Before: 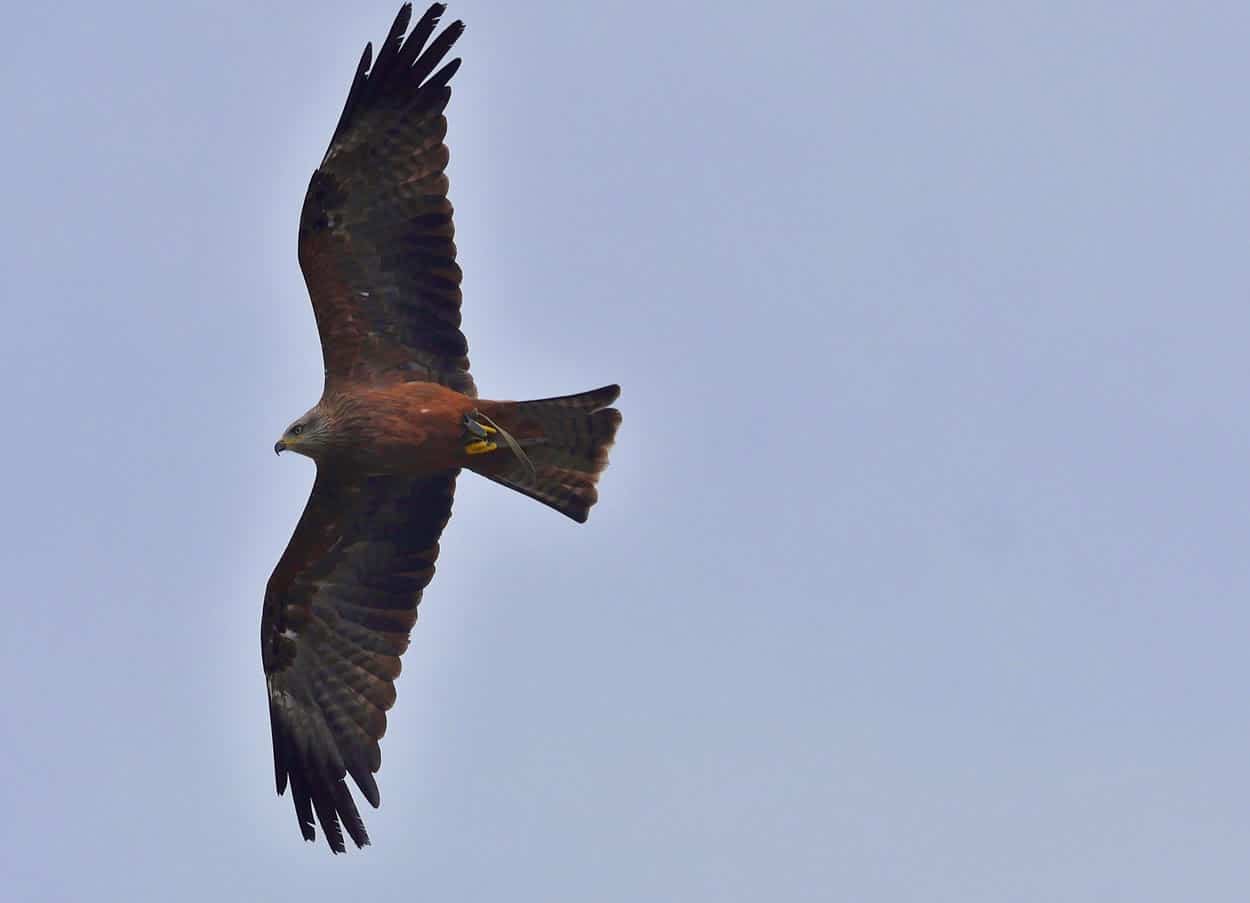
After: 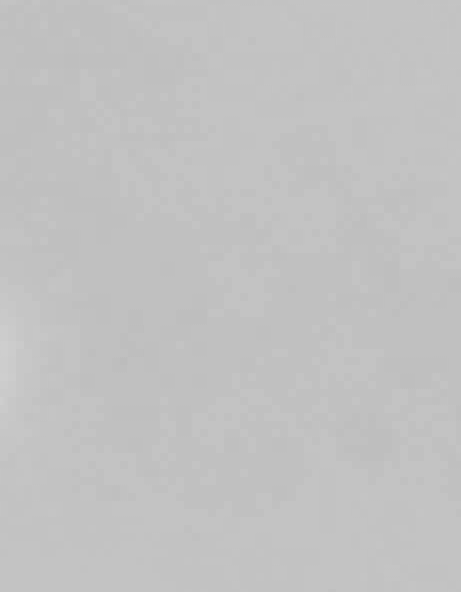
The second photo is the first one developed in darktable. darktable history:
crop and rotate: left 49.936%, top 10.094%, right 13.136%, bottom 24.256%
color balance: mode lift, gamma, gain (sRGB), lift [0.997, 0.979, 1.021, 1.011], gamma [1, 1.084, 0.916, 0.998], gain [1, 0.87, 1.13, 1.101], contrast 4.55%, contrast fulcrum 38.24%, output saturation 104.09%
monochrome: on, module defaults
